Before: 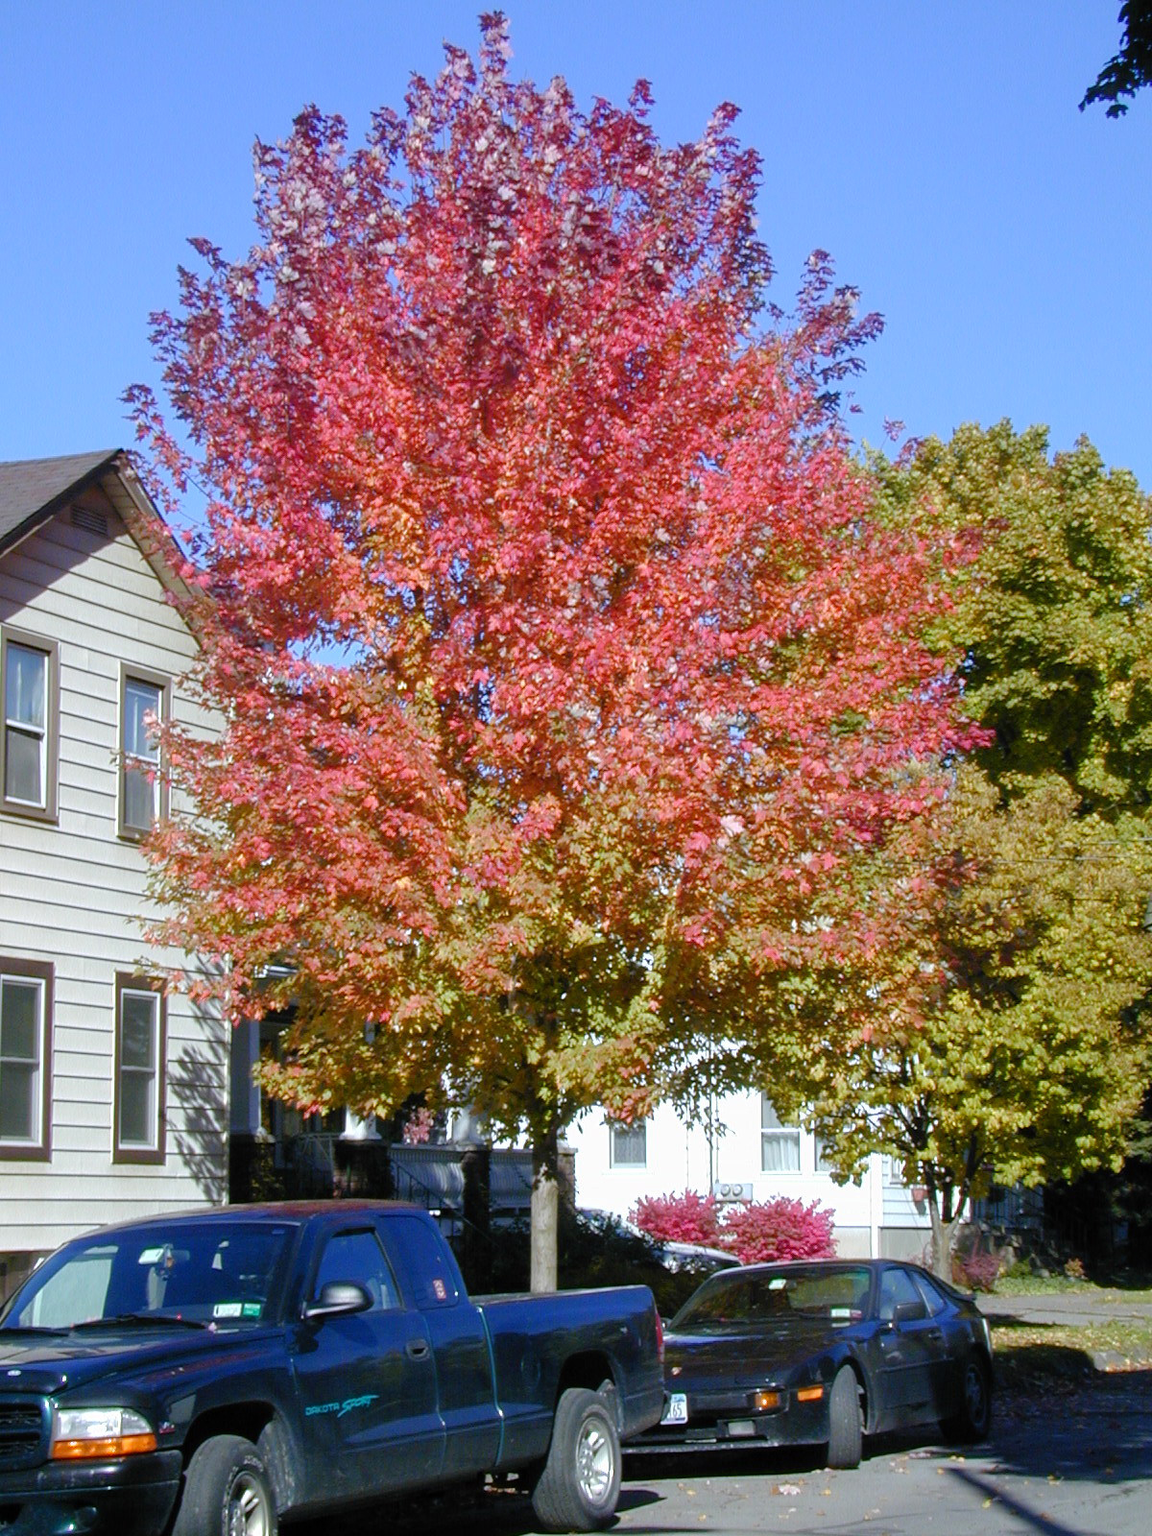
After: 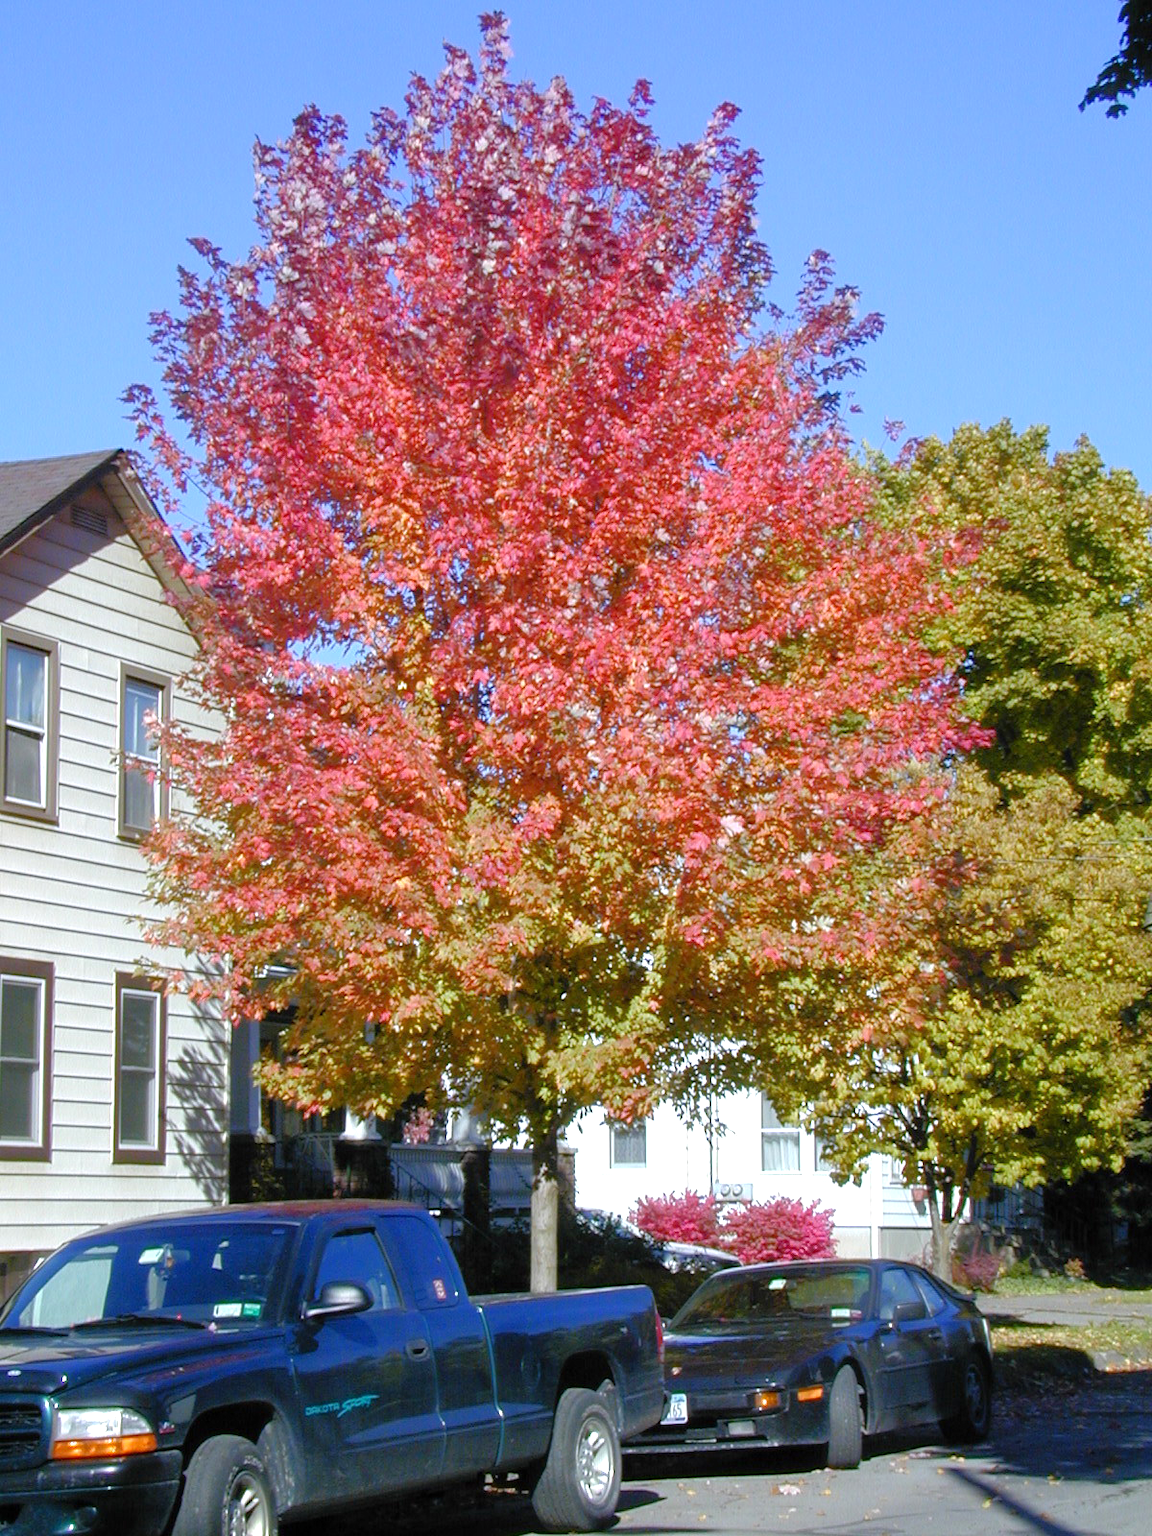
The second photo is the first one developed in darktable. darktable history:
rgb curve: curves: ch0 [(0, 0) (0.053, 0.068) (0.122, 0.128) (1, 1)]
exposure: exposure 0.207 EV, compensate highlight preservation false
